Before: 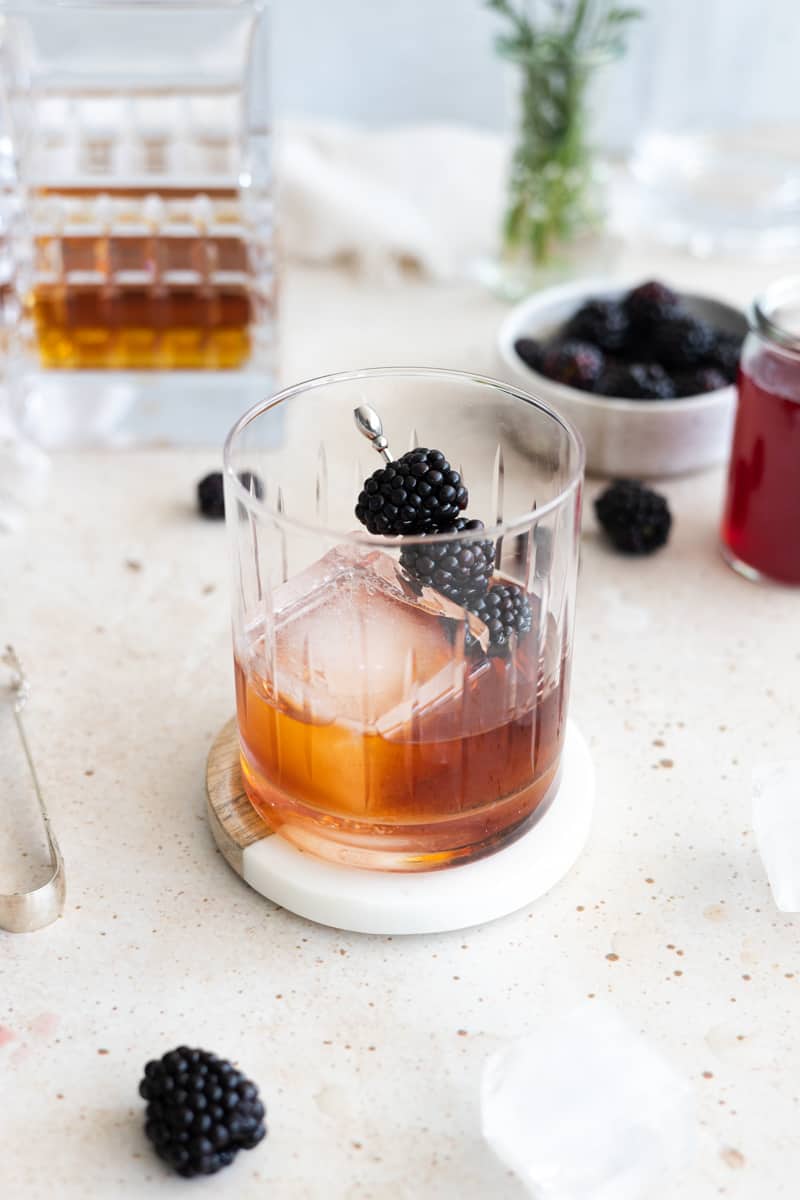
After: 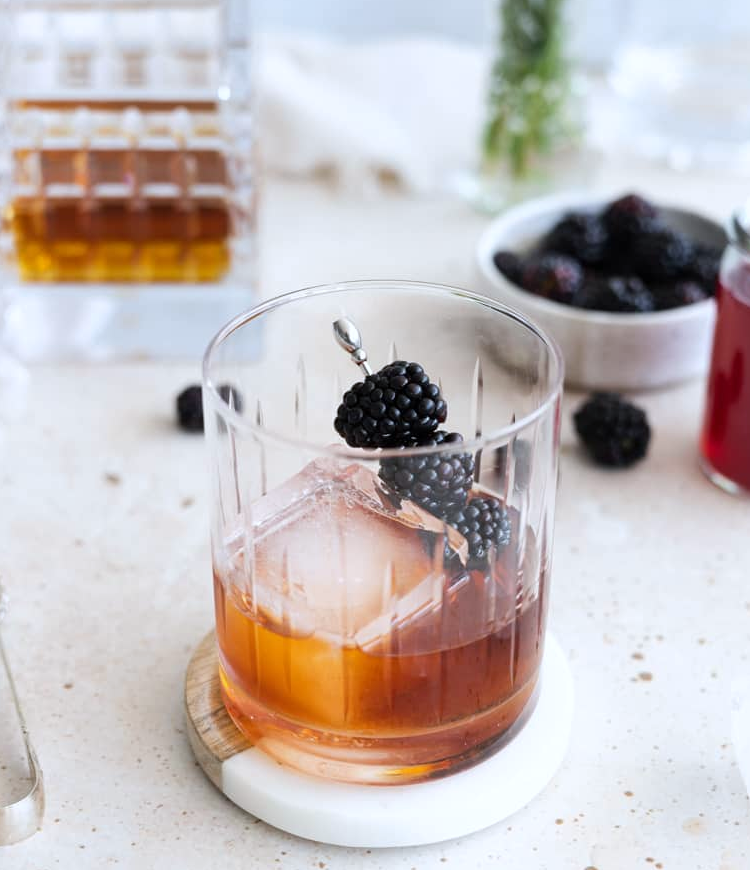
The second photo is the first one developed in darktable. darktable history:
crop: left 2.737%, top 7.287%, right 3.421%, bottom 20.179%
white balance: red 0.974, blue 1.044
